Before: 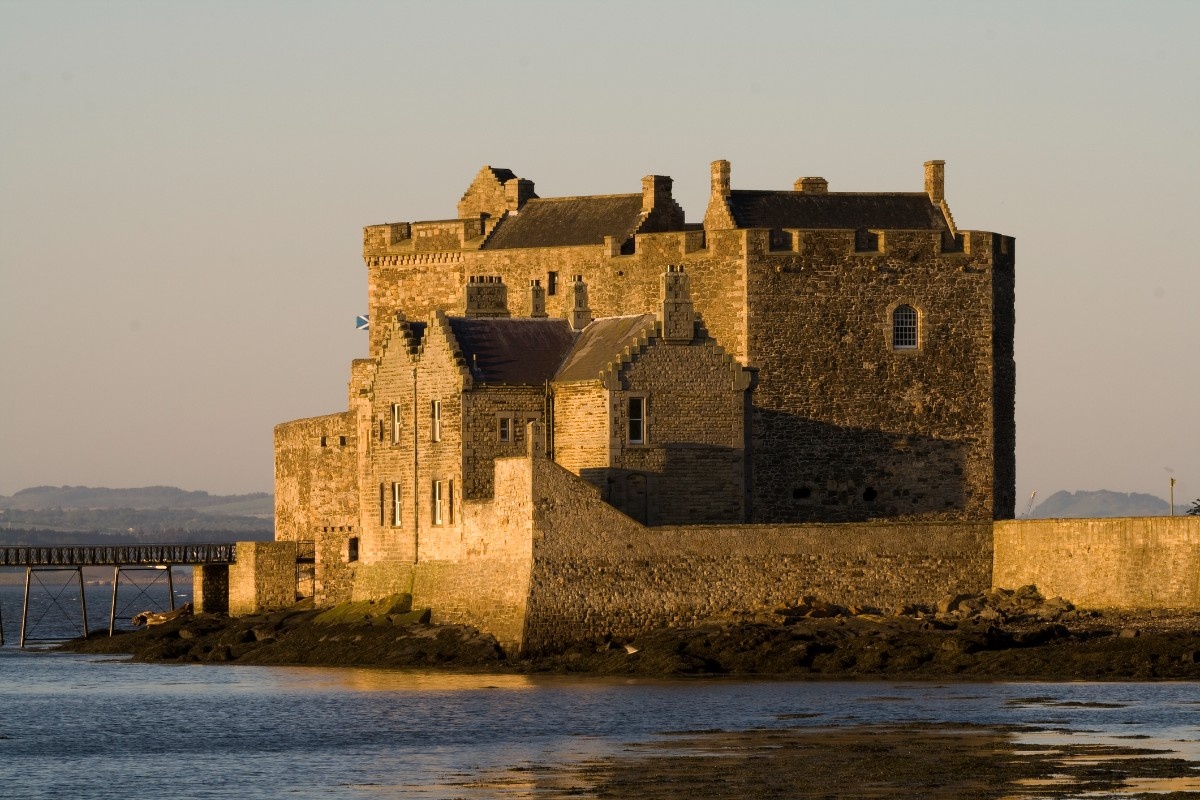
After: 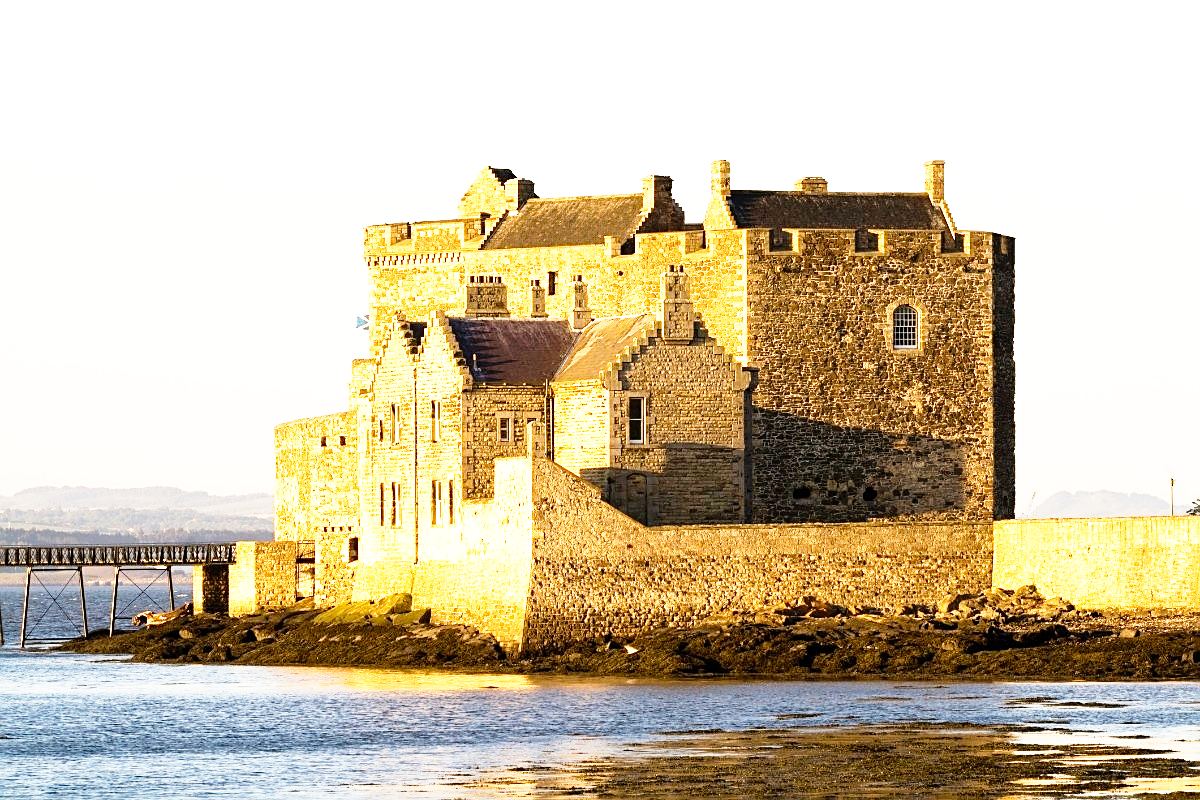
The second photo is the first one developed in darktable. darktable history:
base curve: curves: ch0 [(0, 0) (0.012, 0.01) (0.073, 0.168) (0.31, 0.711) (0.645, 0.957) (1, 1)], preserve colors none
exposure: exposure 1.223 EV, compensate highlight preservation false
sharpen: on, module defaults
